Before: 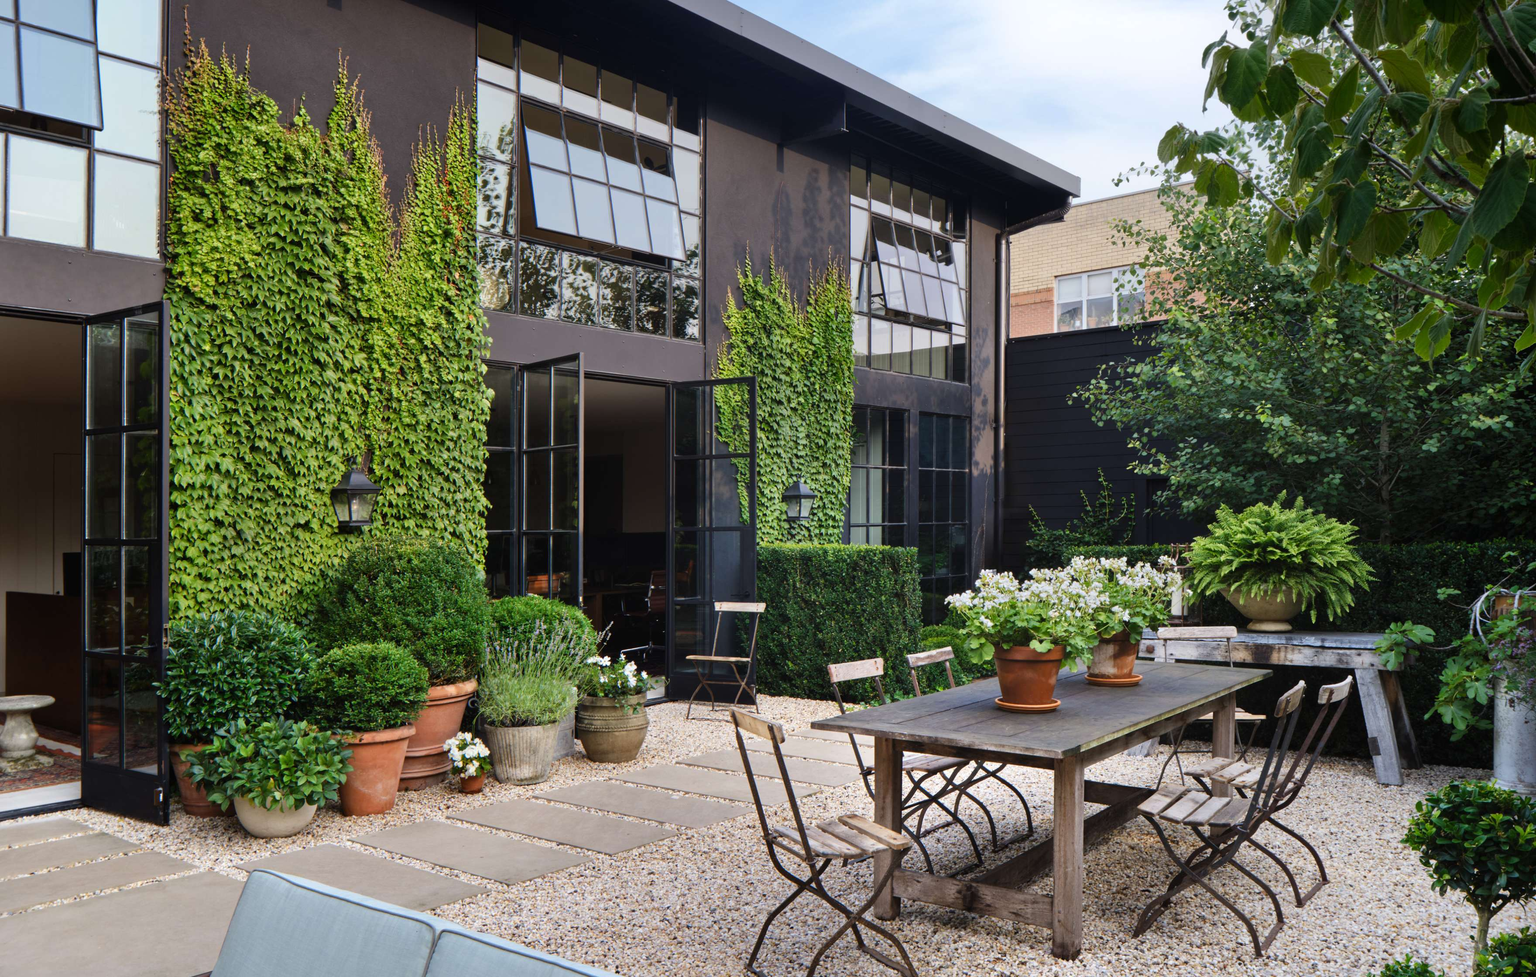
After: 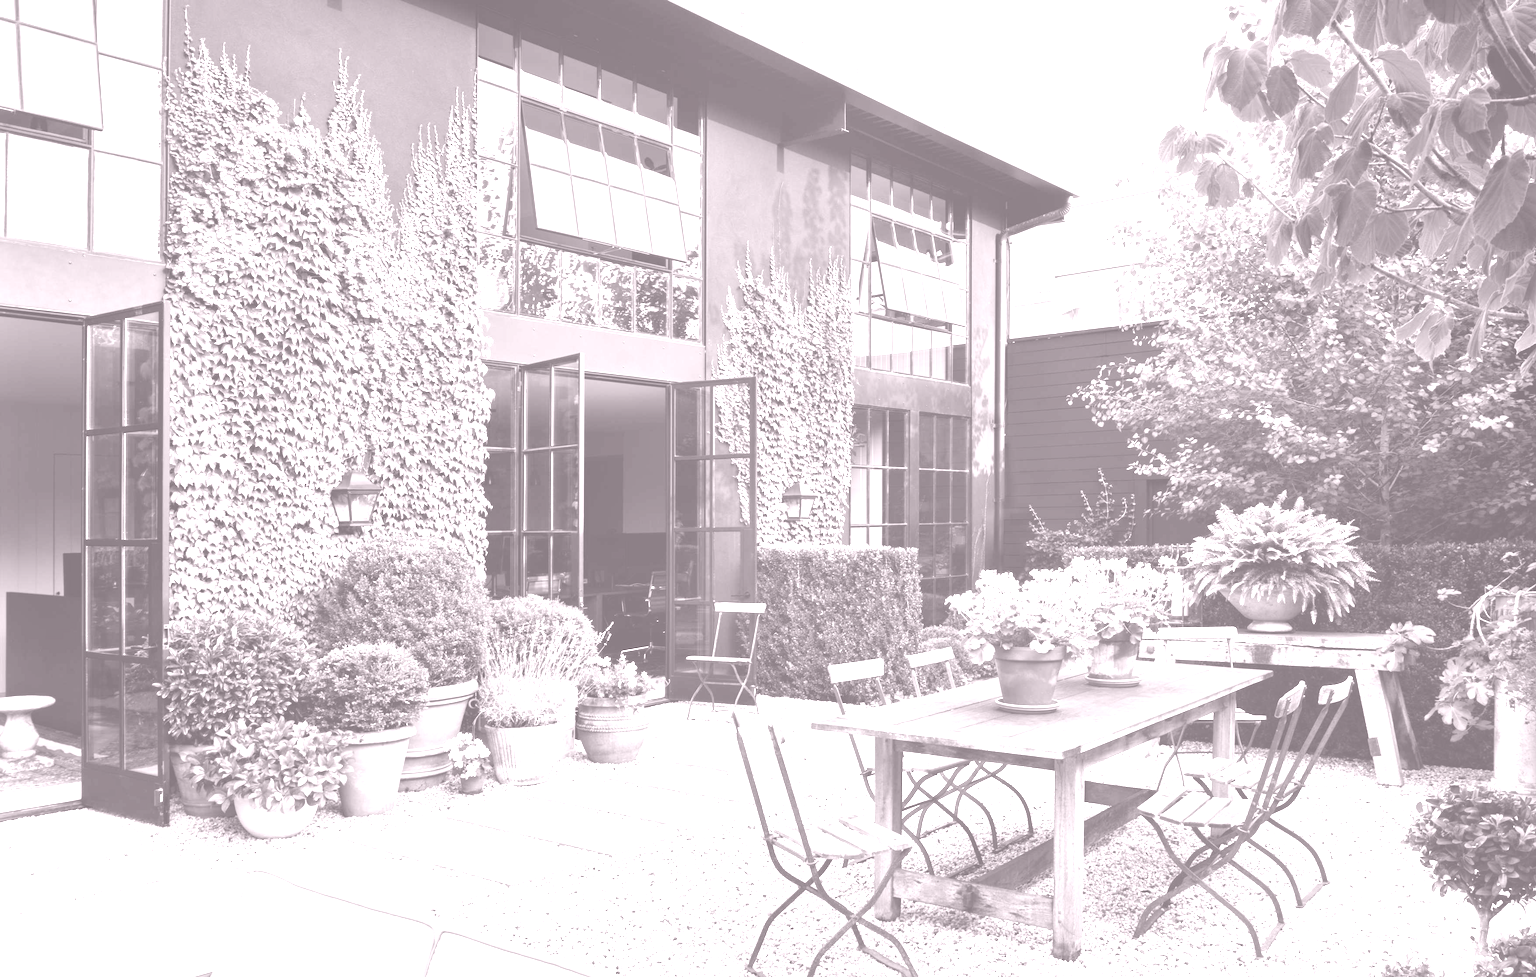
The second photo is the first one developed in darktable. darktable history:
exposure: exposure 0.6 EV, compensate highlight preservation false
colorize: hue 25.2°, saturation 83%, source mix 82%, lightness 79%, version 1
